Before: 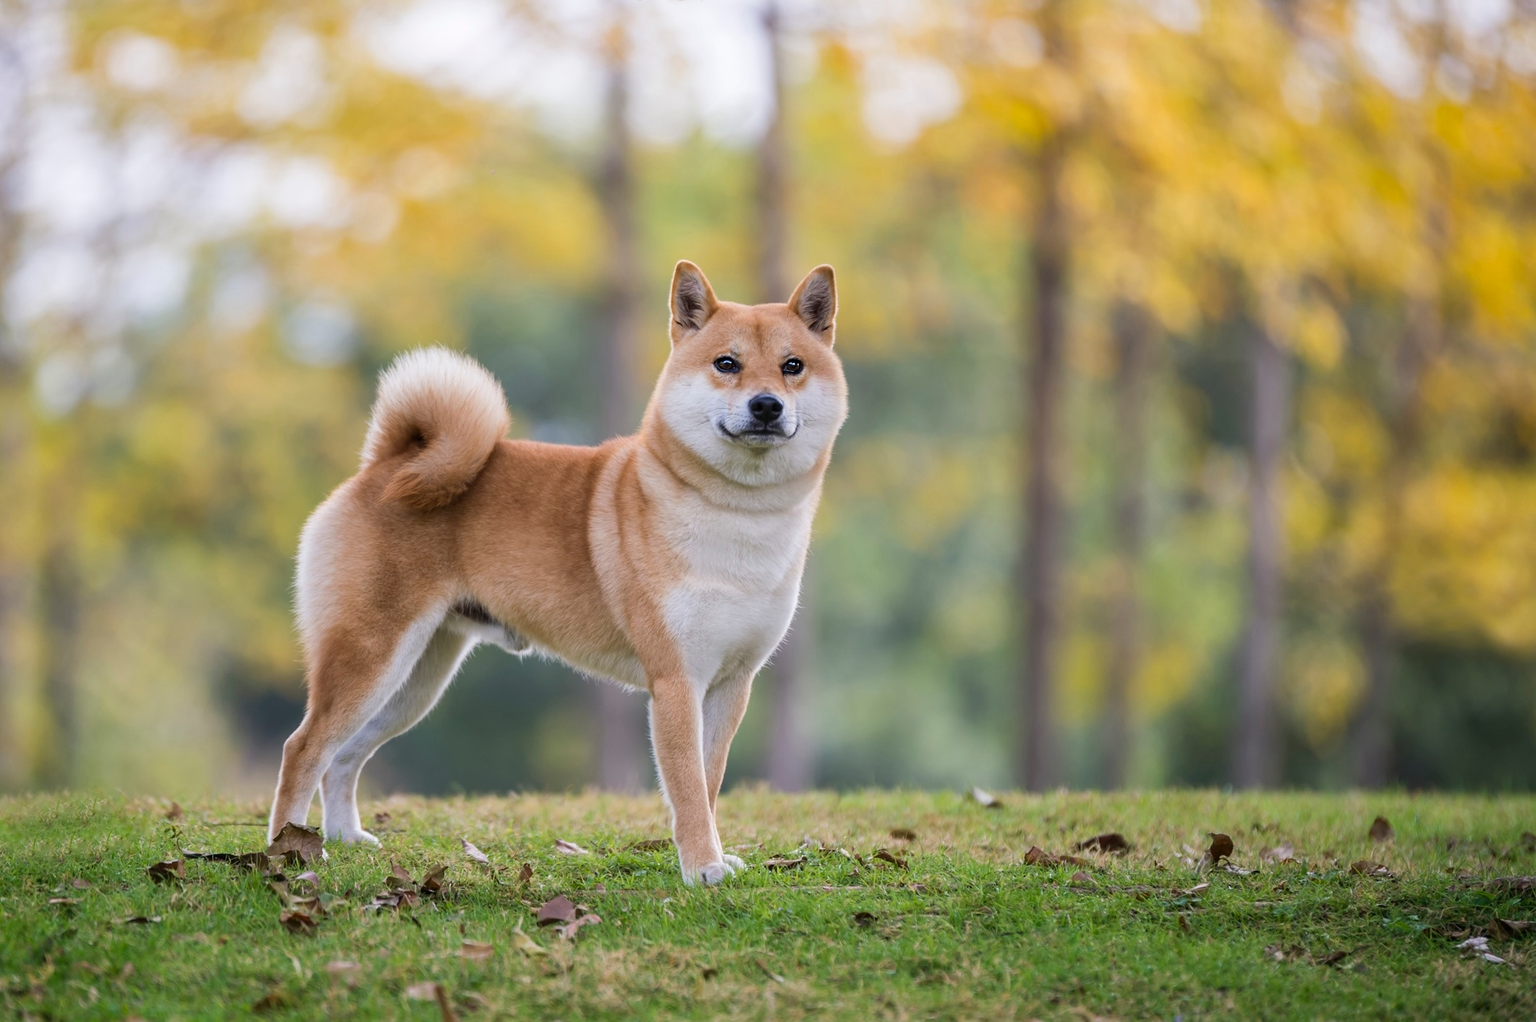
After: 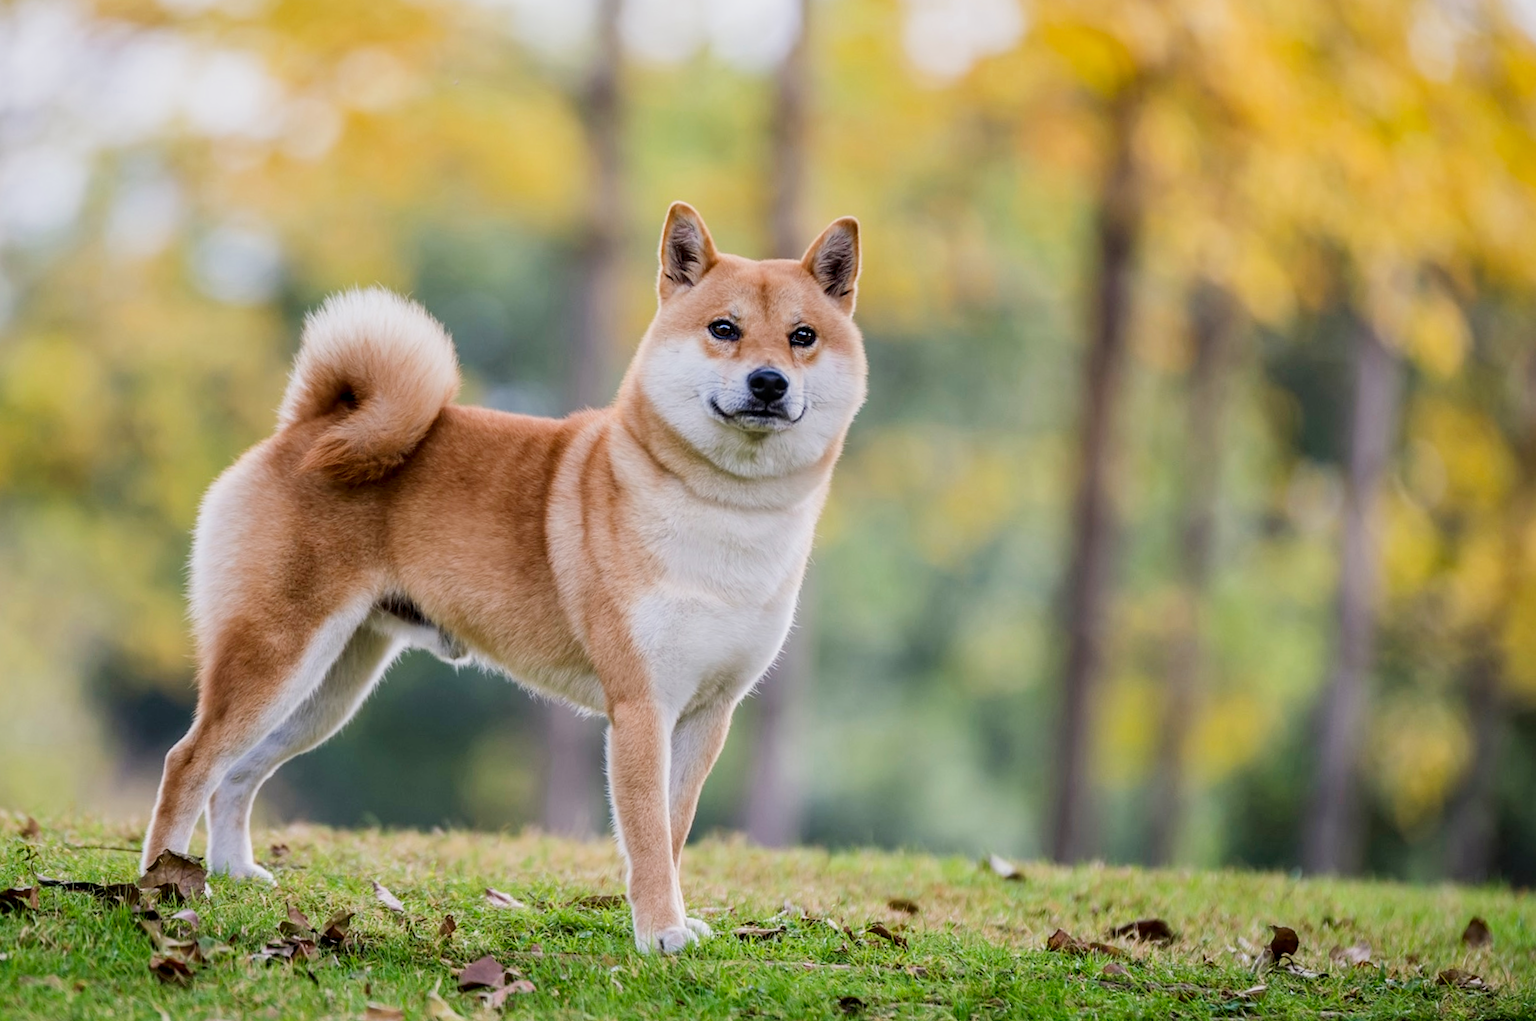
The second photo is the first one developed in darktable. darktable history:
exposure: black level correction 0, exposure 0.7 EV, compensate exposure bias true, compensate highlight preservation false
contrast brightness saturation: contrast 0.07, brightness -0.14, saturation 0.11
crop and rotate: angle -3.27°, left 5.211%, top 5.211%, right 4.607%, bottom 4.607%
local contrast: on, module defaults
filmic rgb: black relative exposure -7.65 EV, white relative exposure 4.56 EV, hardness 3.61
white balance: emerald 1
